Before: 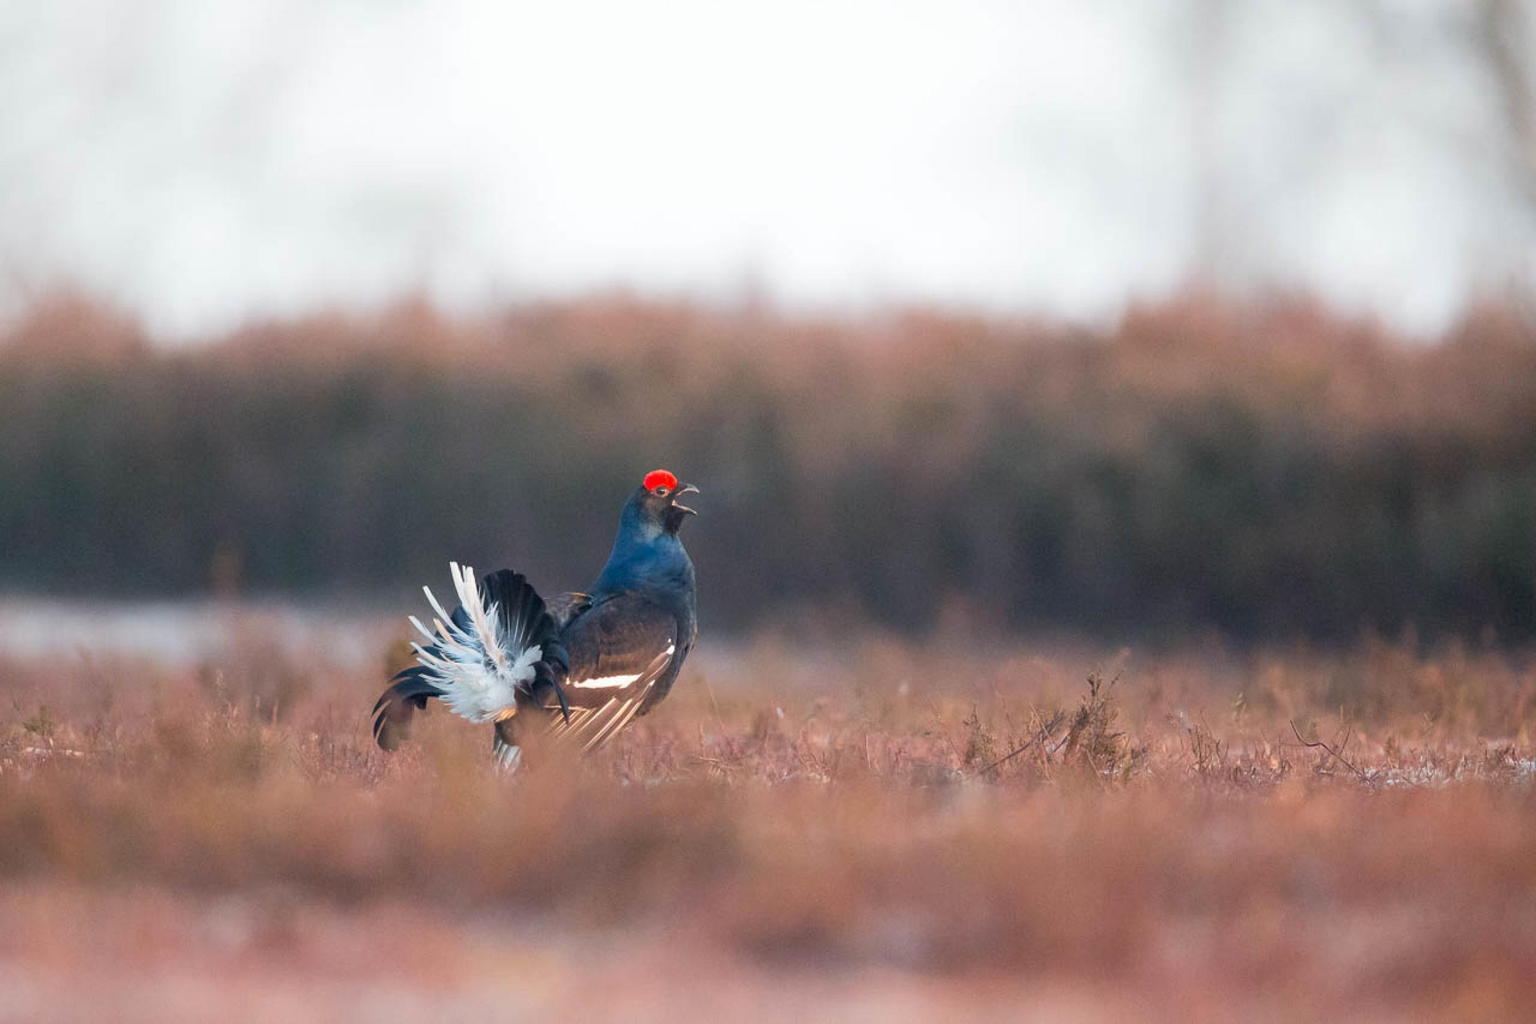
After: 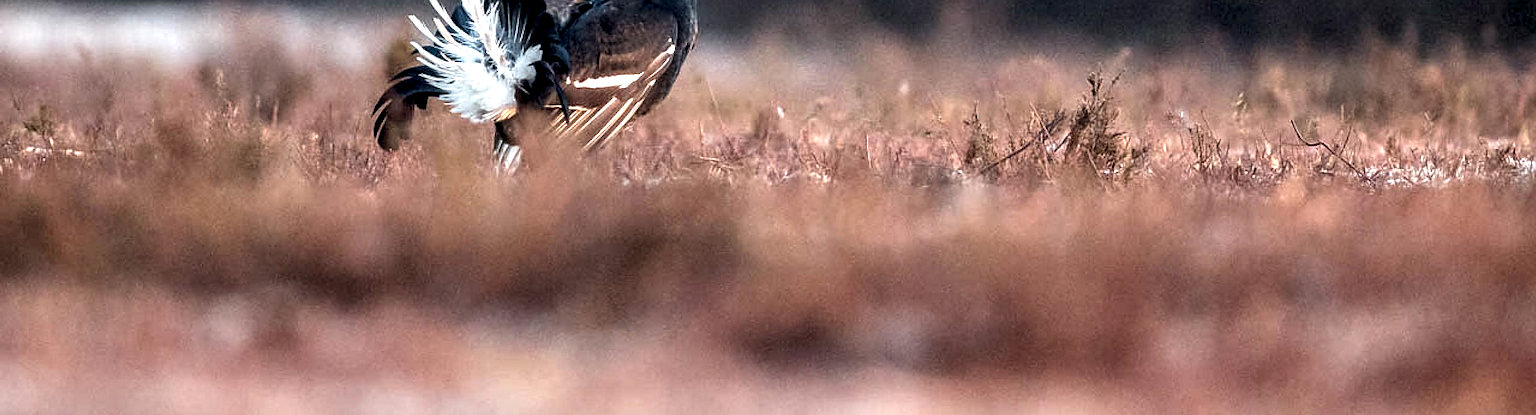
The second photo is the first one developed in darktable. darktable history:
crop and rotate: top 58.662%, bottom 0.765%
sharpen: on, module defaults
local contrast: shadows 164%, detail 223%
